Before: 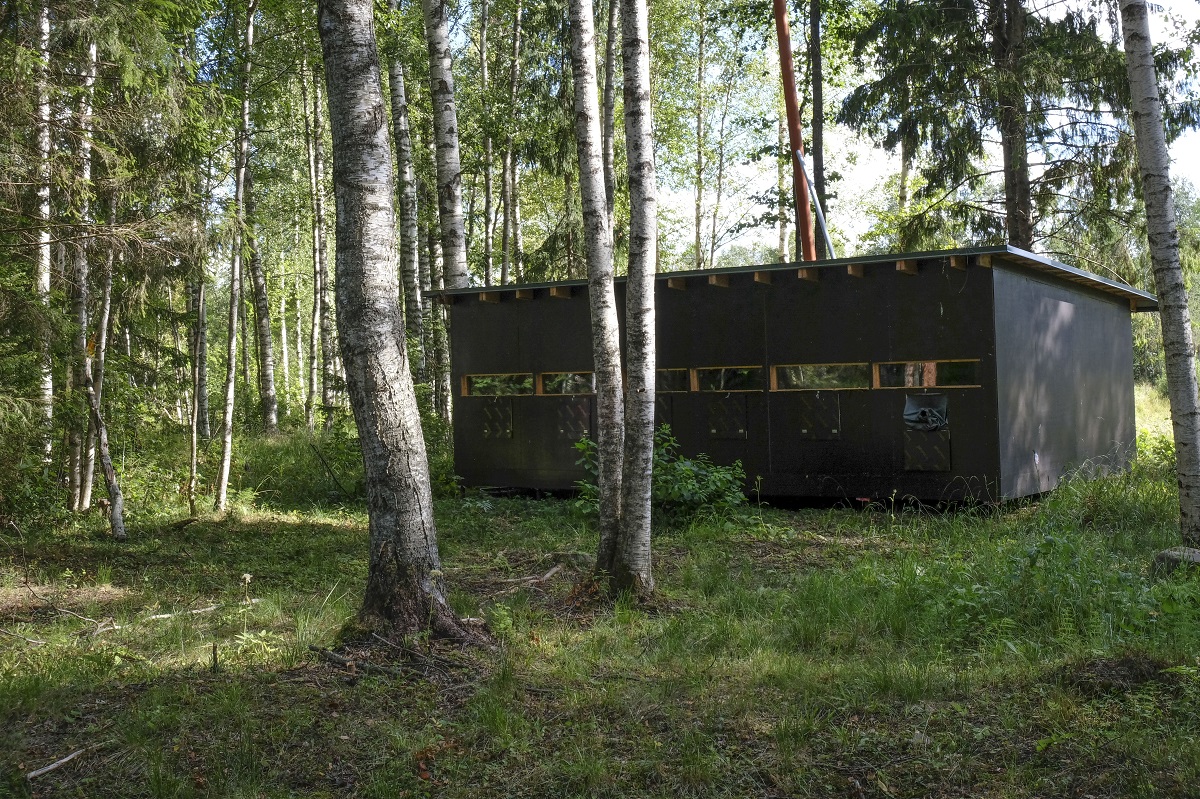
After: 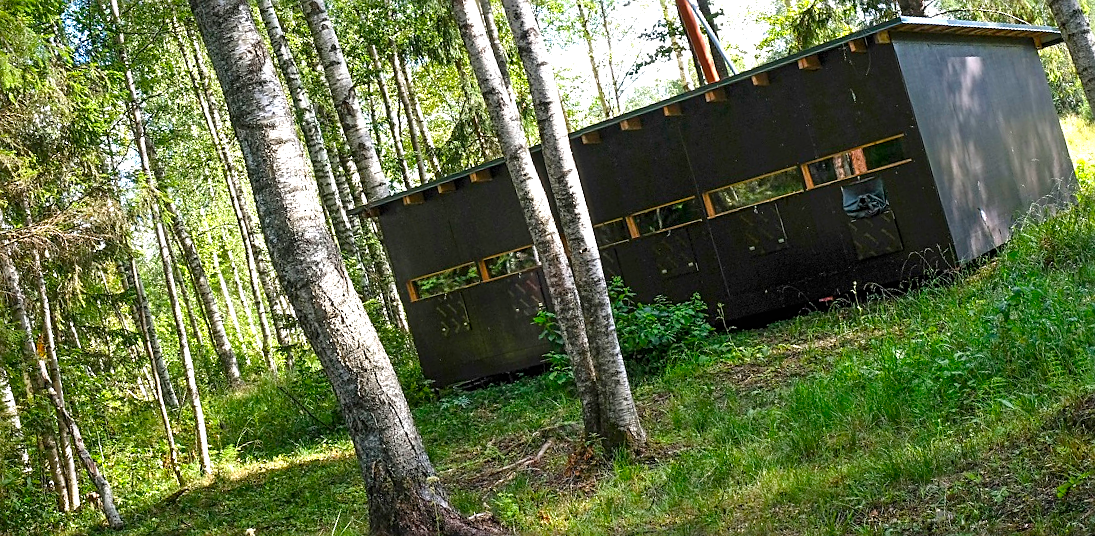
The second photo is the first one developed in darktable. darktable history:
exposure: black level correction 0, exposure 0.7 EV, compensate exposure bias true, compensate highlight preservation false
sharpen: on, module defaults
rotate and perspective: rotation -14.8°, crop left 0.1, crop right 0.903, crop top 0.25, crop bottom 0.748
color balance: output saturation 120%
